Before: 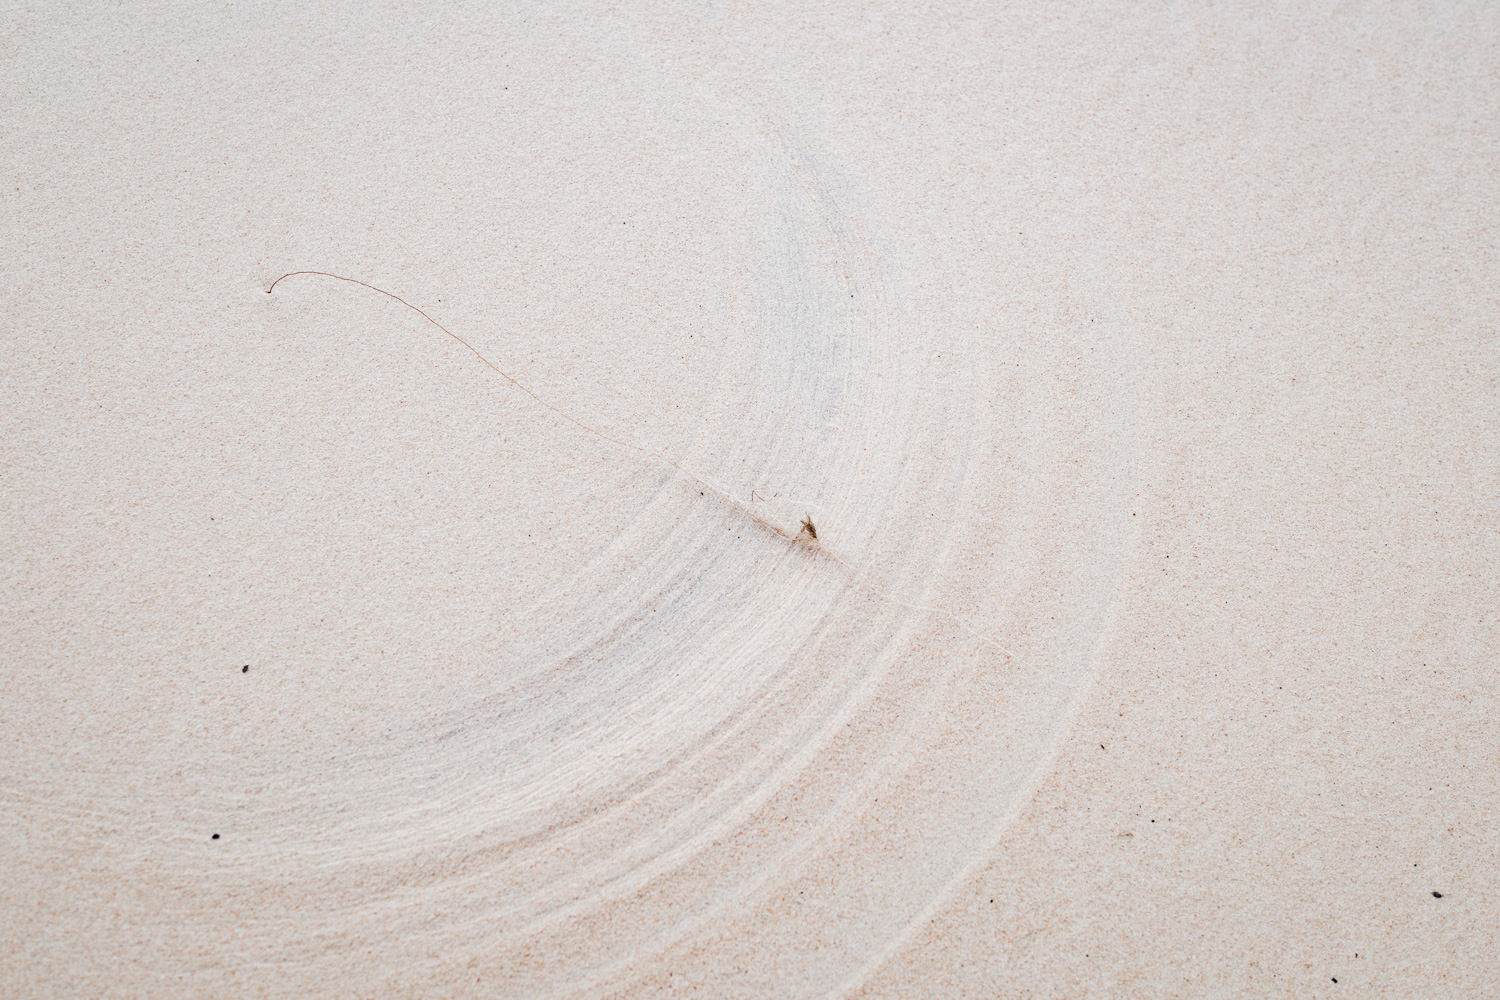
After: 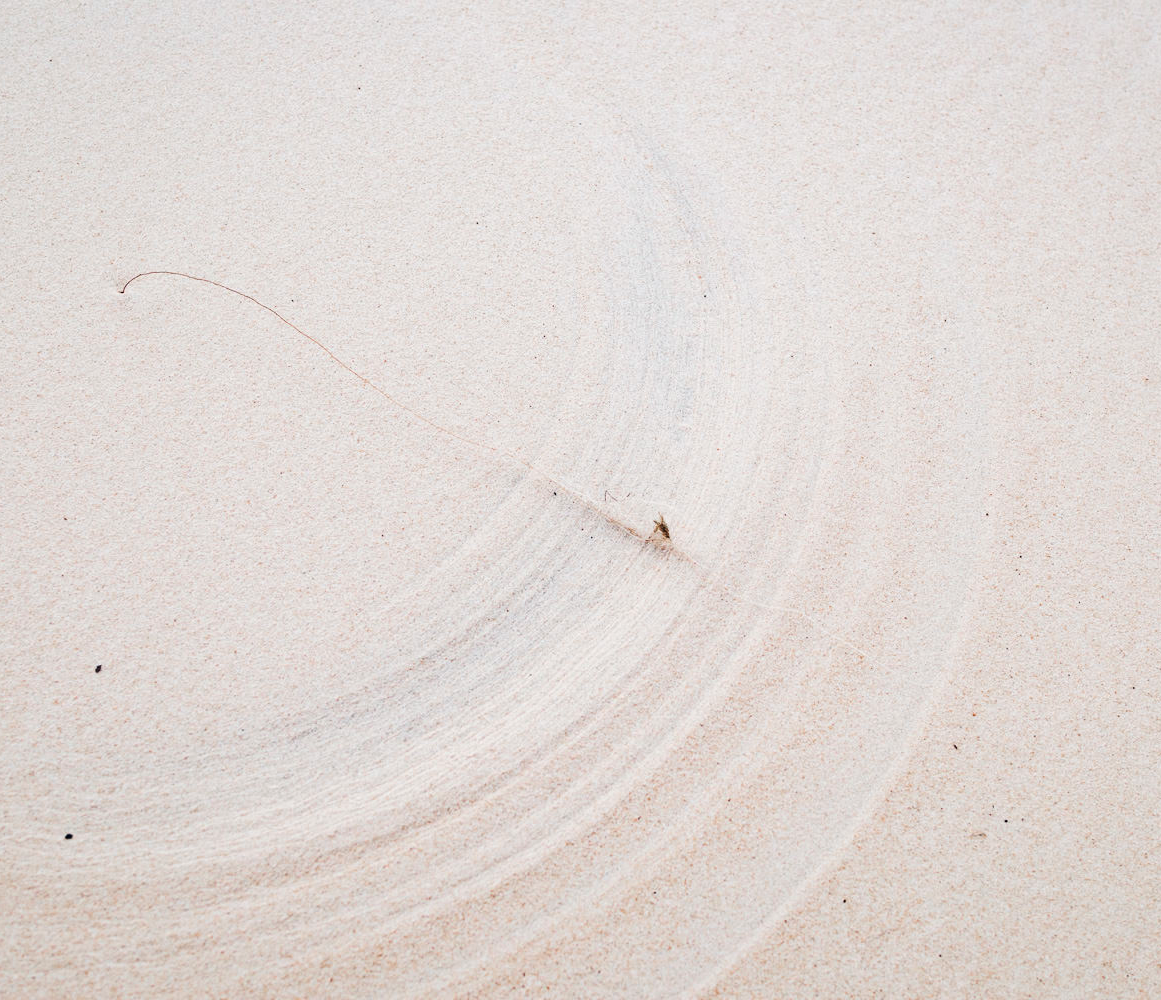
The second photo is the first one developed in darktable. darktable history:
contrast brightness saturation: contrast 0.147, brightness -0.007, saturation 0.103
crop: left 9.86%, right 12.713%
